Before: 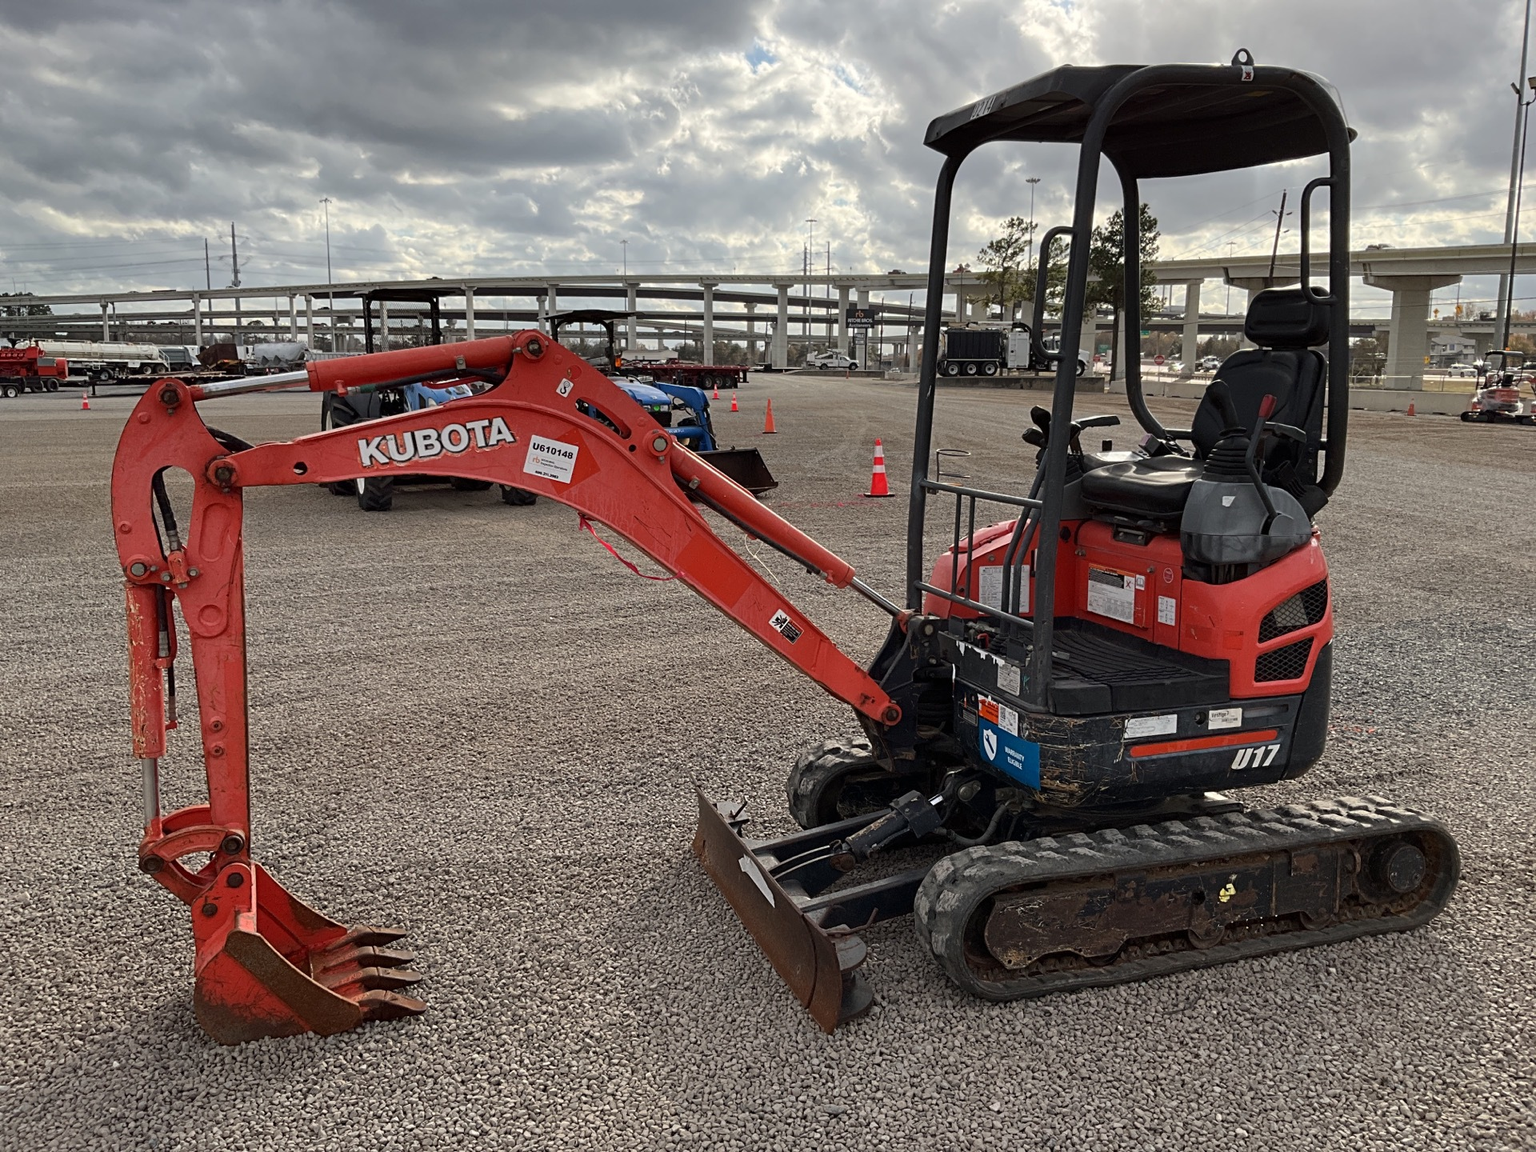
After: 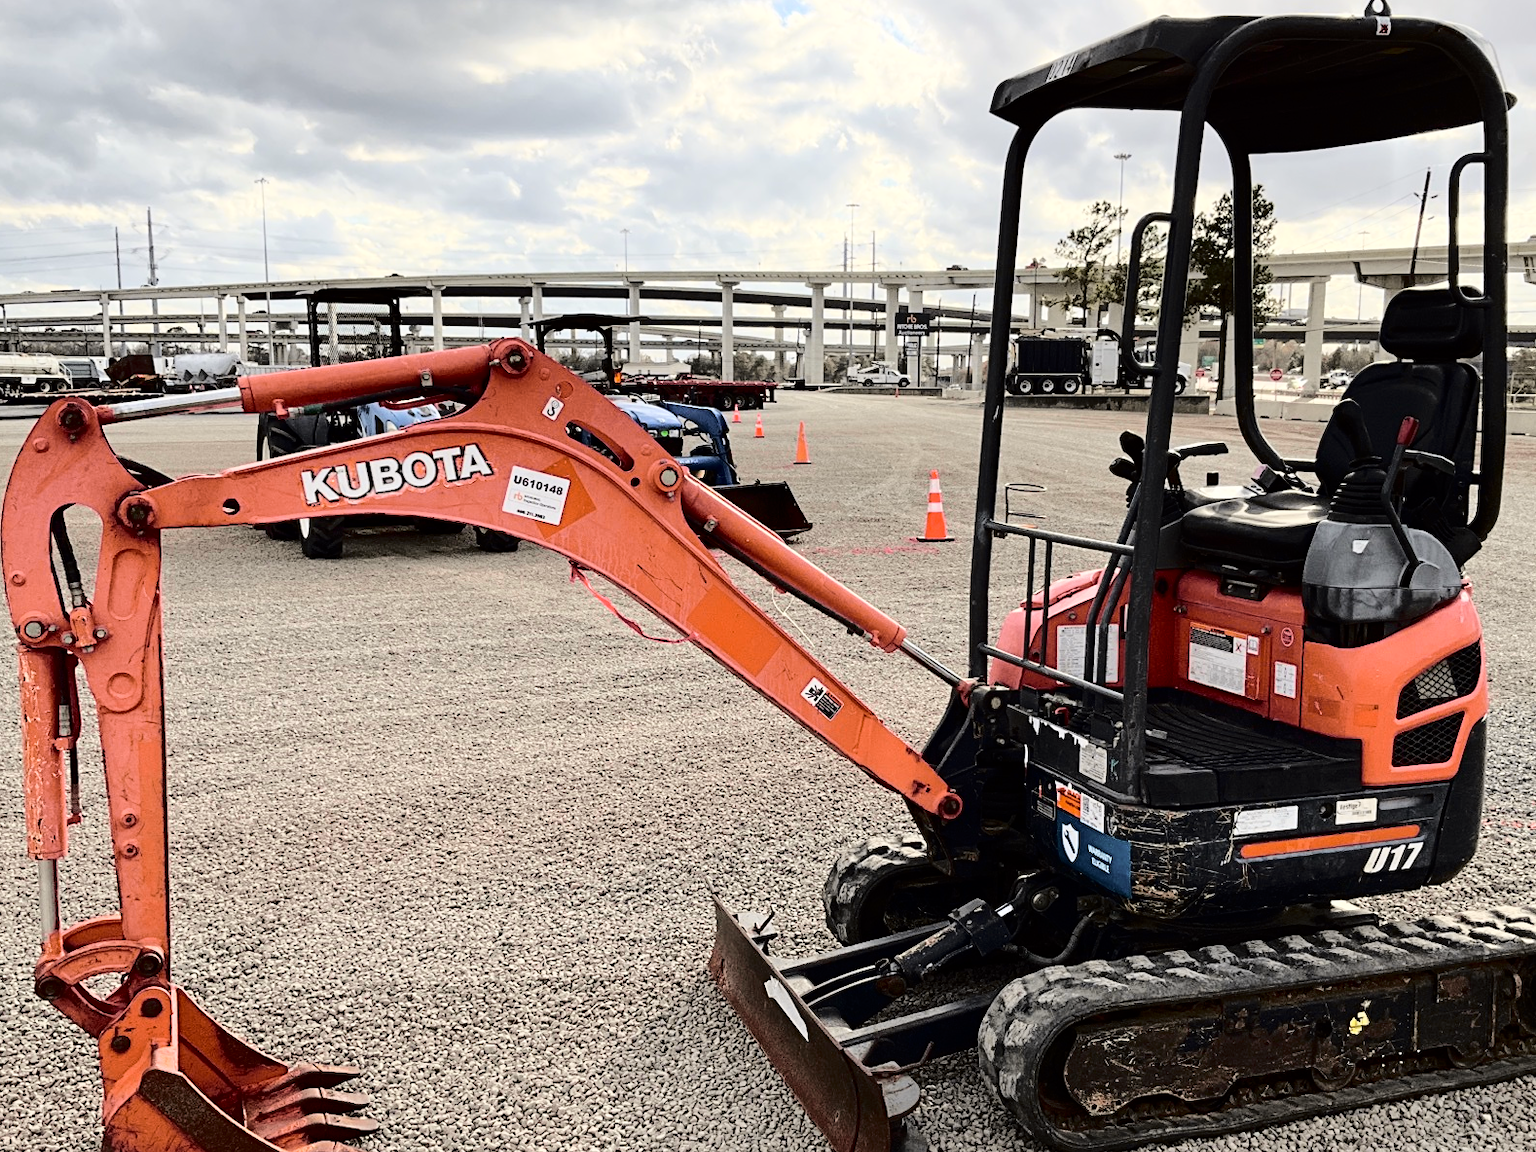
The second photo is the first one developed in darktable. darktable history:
tone curve: curves: ch0 [(0.003, 0) (0.066, 0.017) (0.163, 0.09) (0.264, 0.238) (0.395, 0.421) (0.517, 0.575) (0.633, 0.687) (0.791, 0.814) (1, 1)]; ch1 [(0, 0) (0.149, 0.17) (0.327, 0.339) (0.39, 0.403) (0.456, 0.463) (0.501, 0.502) (0.512, 0.507) (0.53, 0.533) (0.575, 0.592) (0.671, 0.655) (0.729, 0.679) (1, 1)]; ch2 [(0, 0) (0.337, 0.382) (0.464, 0.47) (0.501, 0.502) (0.527, 0.532) (0.563, 0.555) (0.615, 0.61) (0.663, 0.68) (1, 1)], color space Lab, independent channels, preserve colors none
crop and rotate: left 7.196%, top 4.574%, right 10.605%, bottom 13.178%
base curve: curves: ch0 [(0, 0) (0.032, 0.037) (0.105, 0.228) (0.435, 0.76) (0.856, 0.983) (1, 1)]
